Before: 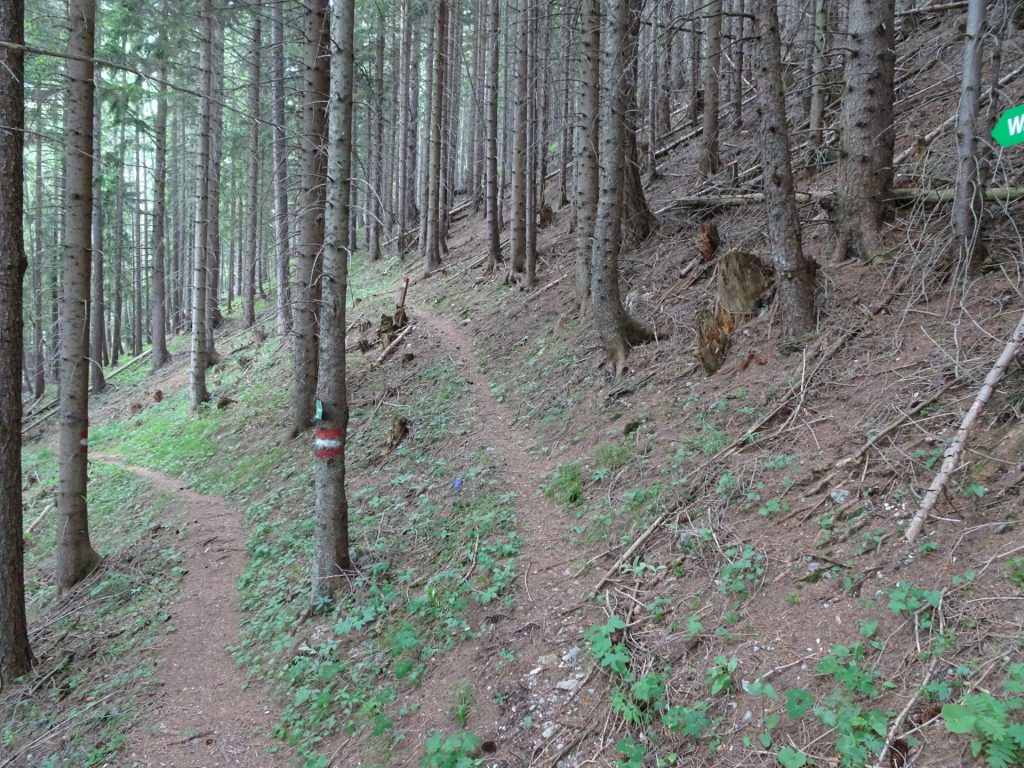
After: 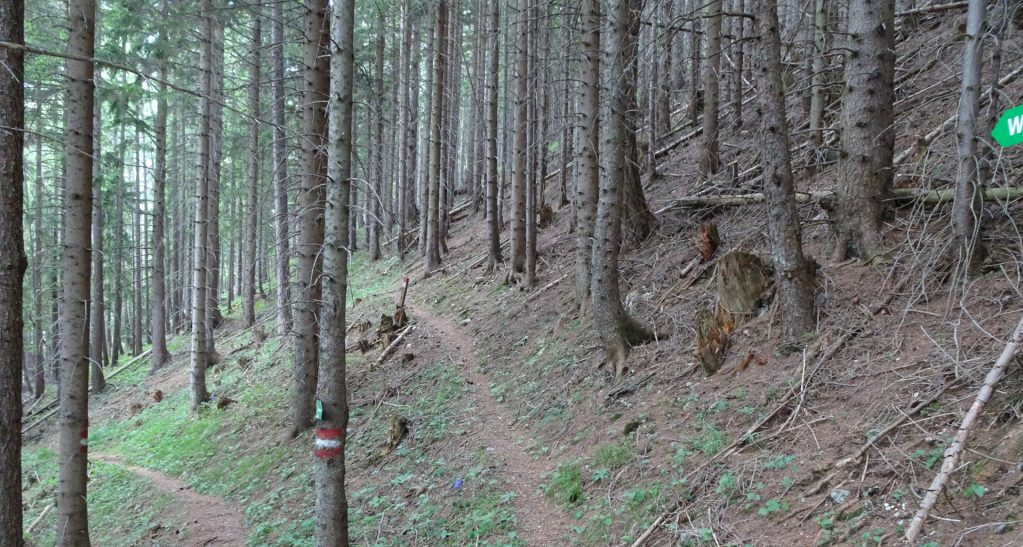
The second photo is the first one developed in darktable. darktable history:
crop: right 0.001%, bottom 28.749%
